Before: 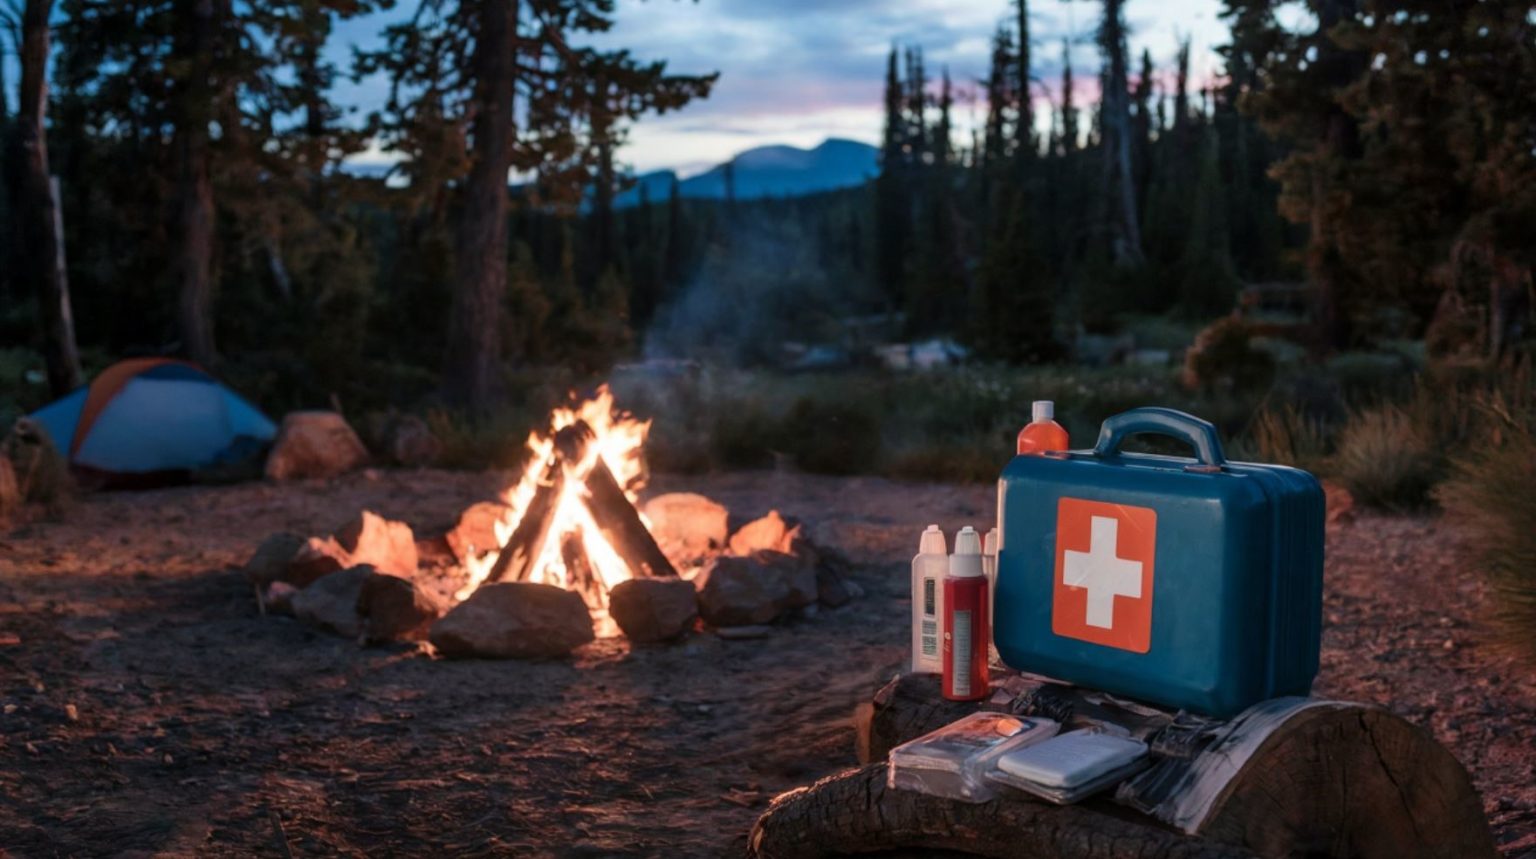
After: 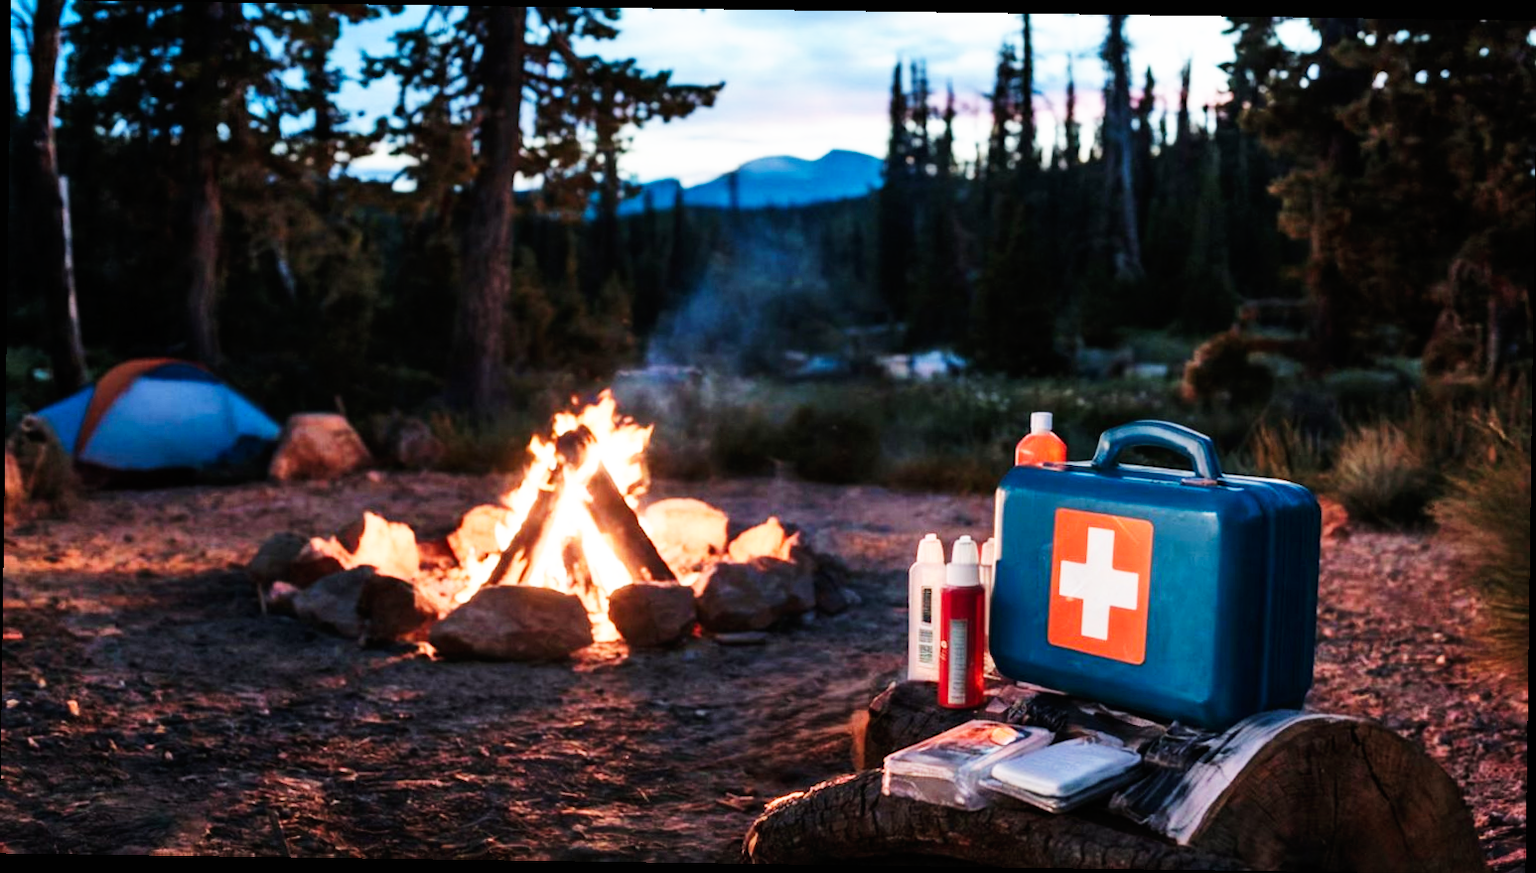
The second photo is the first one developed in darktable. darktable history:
shadows and highlights: shadows 29.32, highlights -29.32, low approximation 0.01, soften with gaussian
base curve: curves: ch0 [(0, 0) (0.007, 0.004) (0.027, 0.03) (0.046, 0.07) (0.207, 0.54) (0.442, 0.872) (0.673, 0.972) (1, 1)], preserve colors none
levels: levels [0, 0.51, 1]
rotate and perspective: rotation 0.8°, automatic cropping off
